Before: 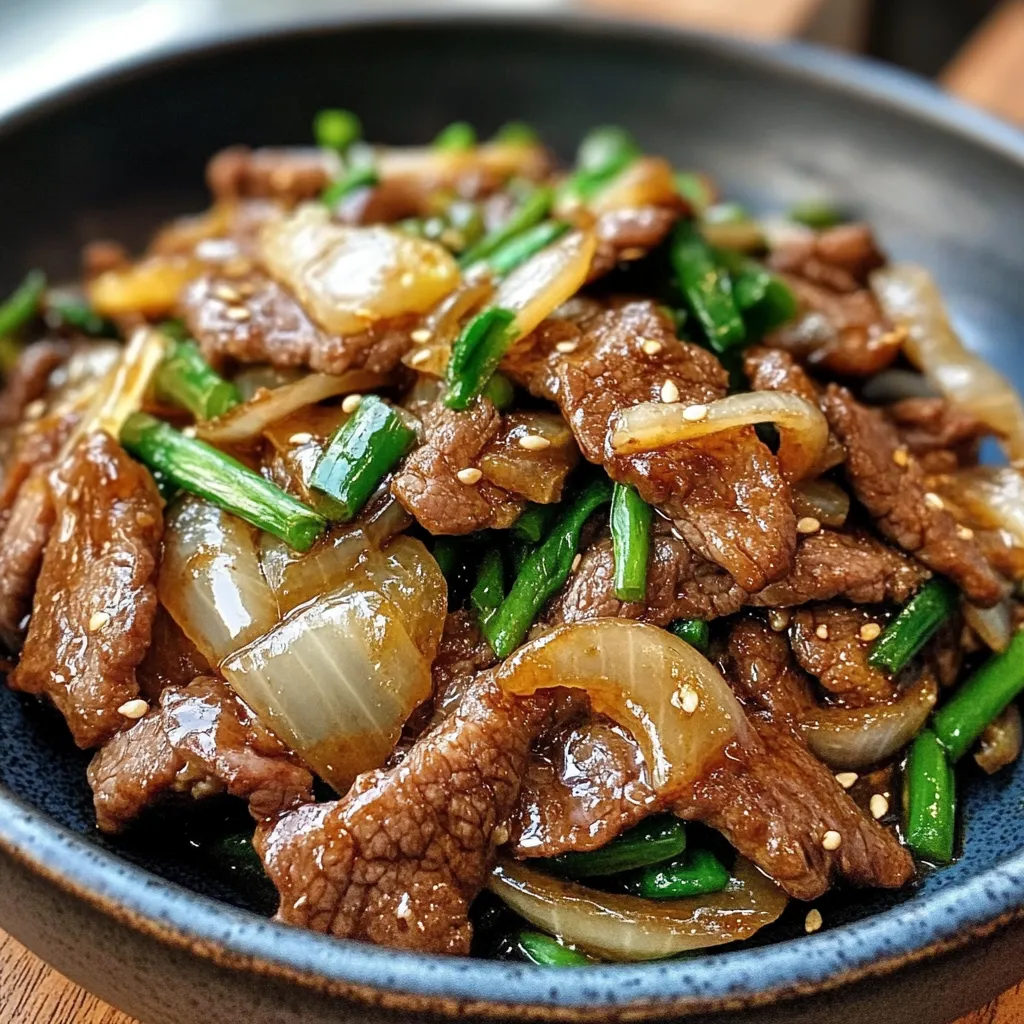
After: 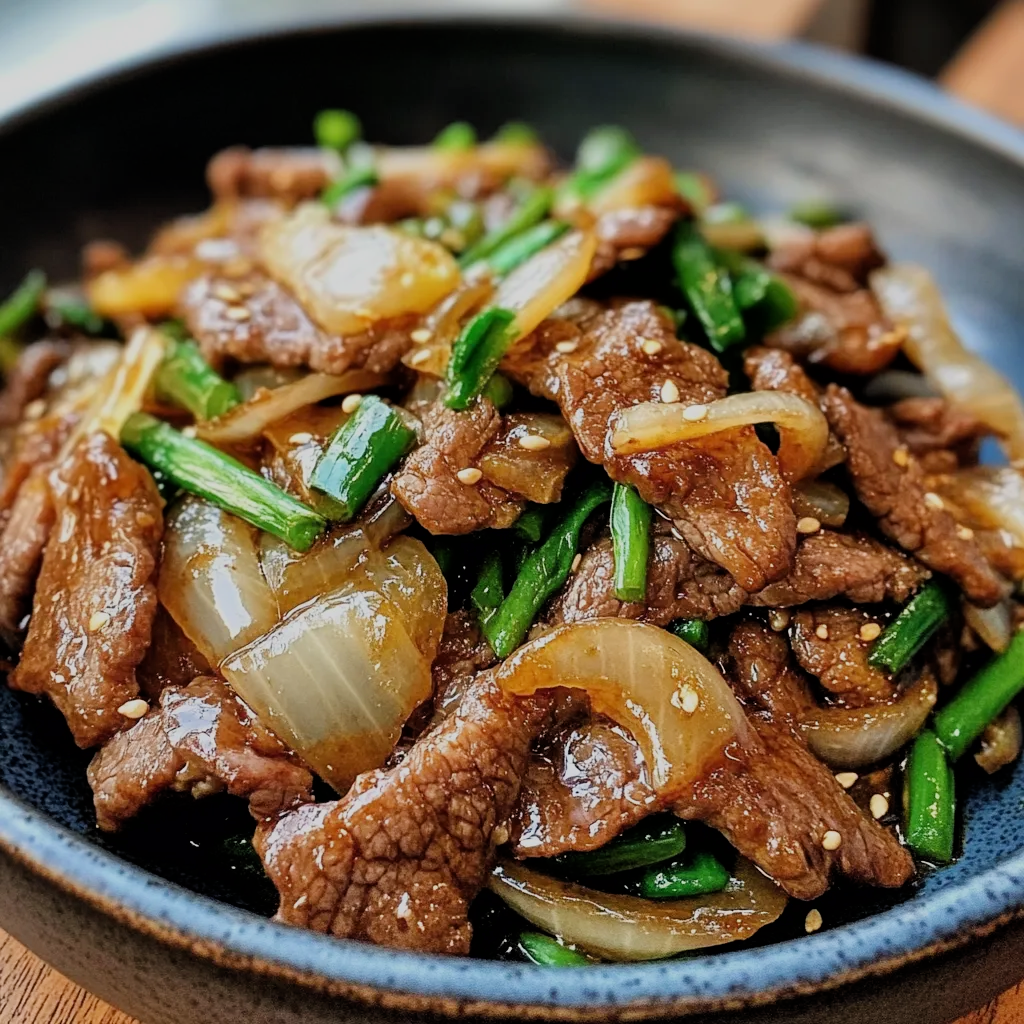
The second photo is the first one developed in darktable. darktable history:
filmic rgb: black relative exposure -7.65 EV, white relative exposure 4.56 EV, threshold 5.94 EV, hardness 3.61, contrast 0.986, color science v6 (2022), enable highlight reconstruction true
